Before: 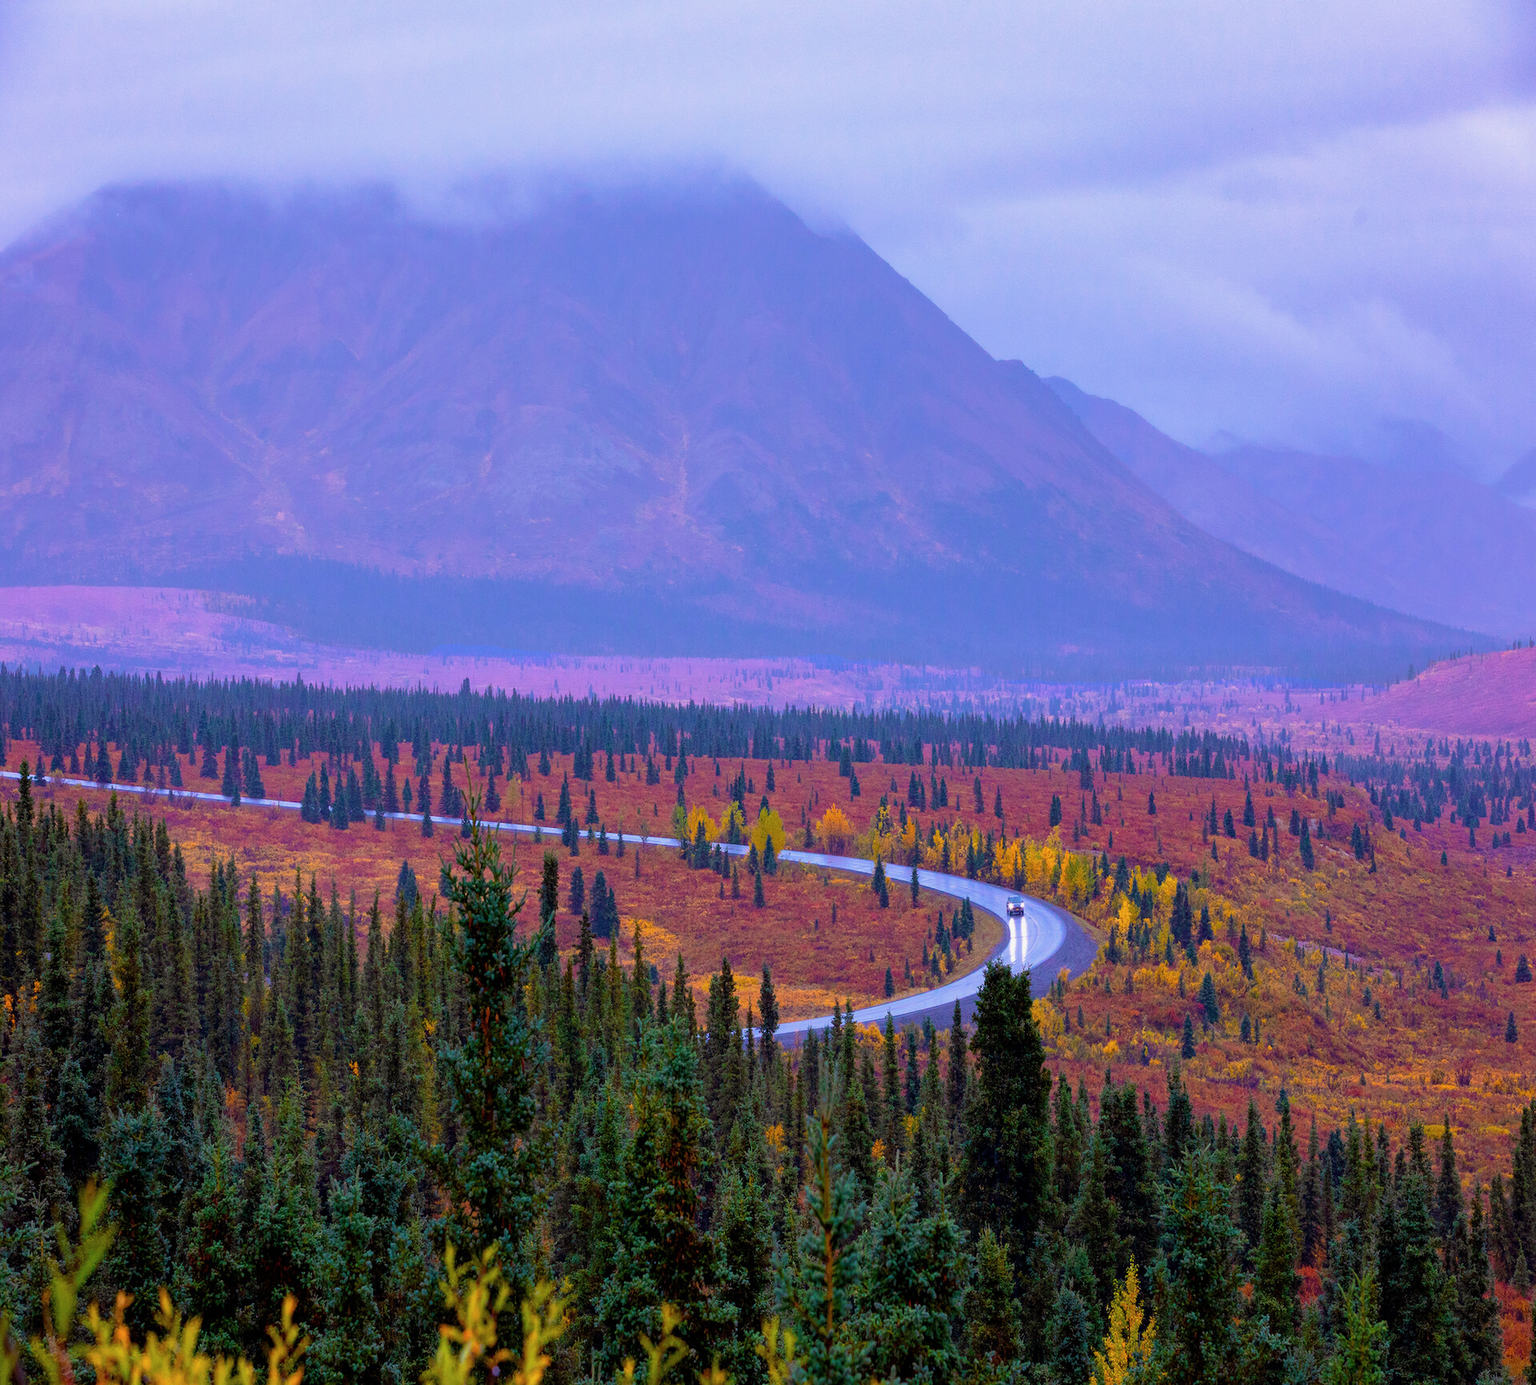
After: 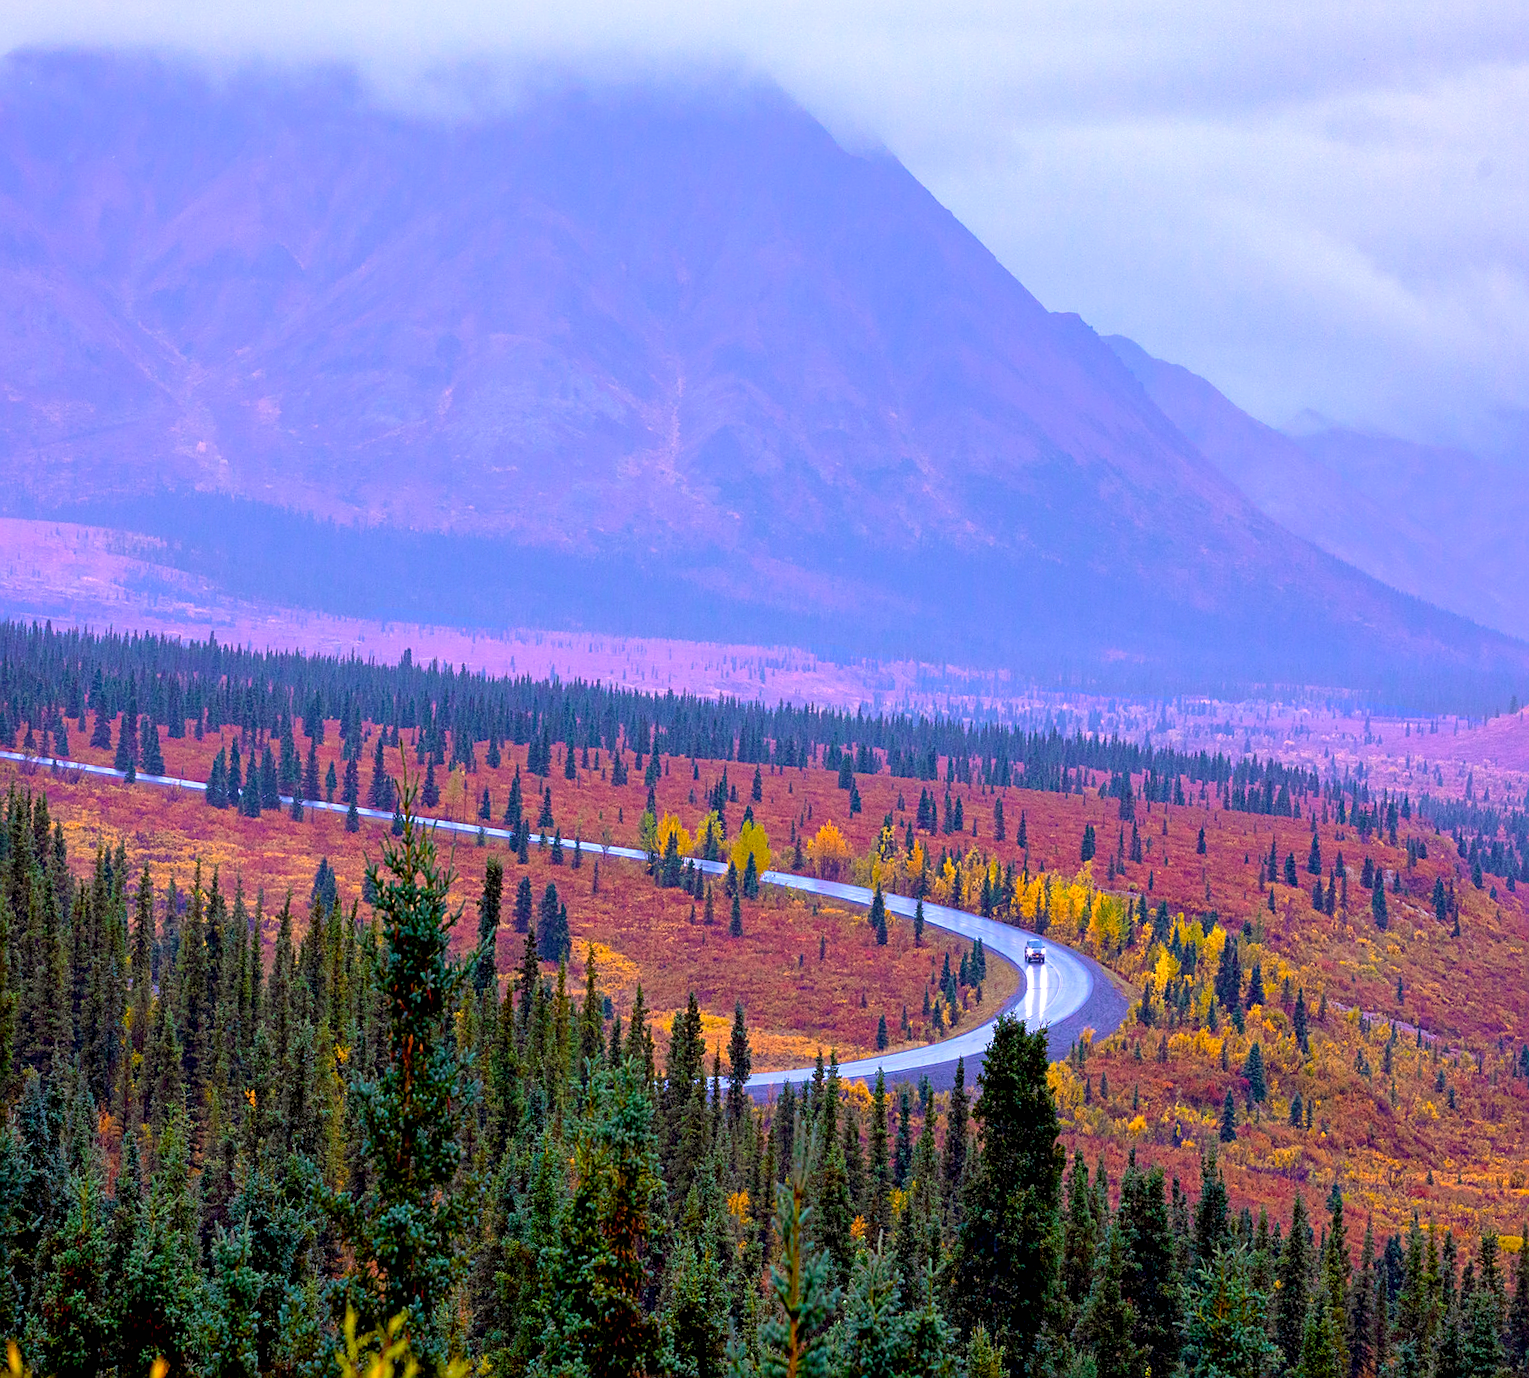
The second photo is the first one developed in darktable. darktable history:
sharpen: on, module defaults
crop and rotate: angle -3.27°, left 5.211%, top 5.211%, right 4.607%, bottom 4.607%
exposure: black level correction 0, exposure 0.5 EV, compensate exposure bias true, compensate highlight preservation false
